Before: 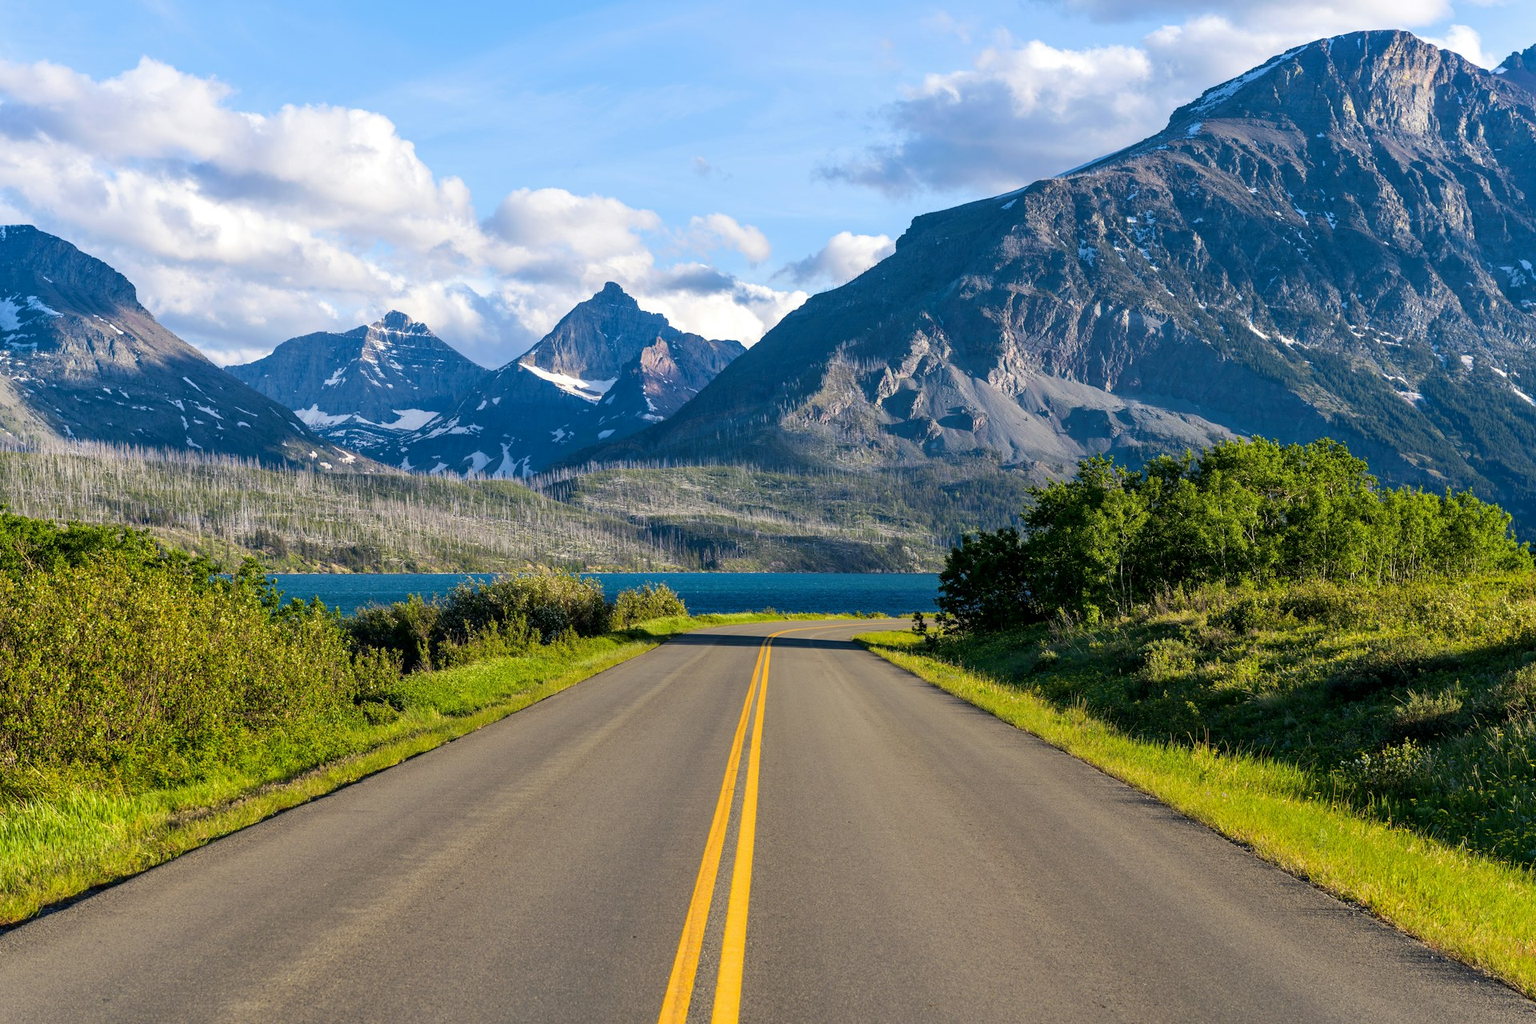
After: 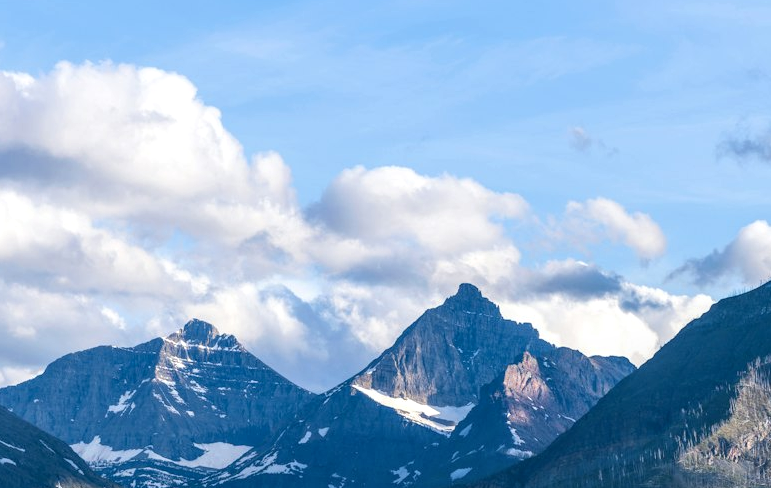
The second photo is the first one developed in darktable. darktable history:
local contrast: on, module defaults
crop: left 15.491%, top 5.448%, right 44.309%, bottom 56.35%
